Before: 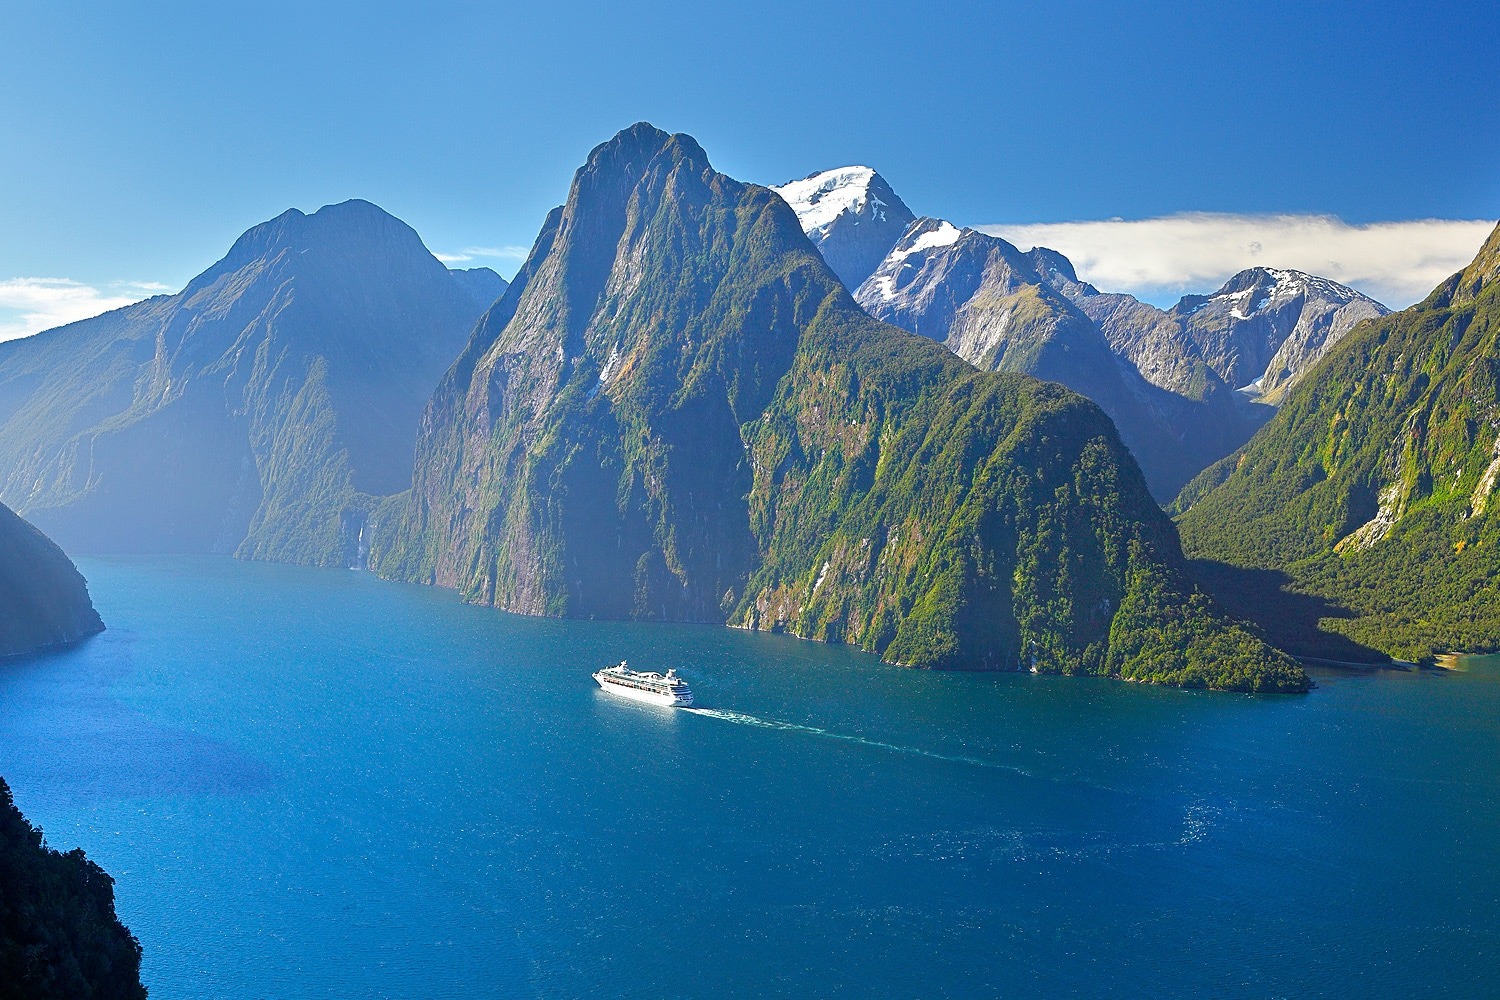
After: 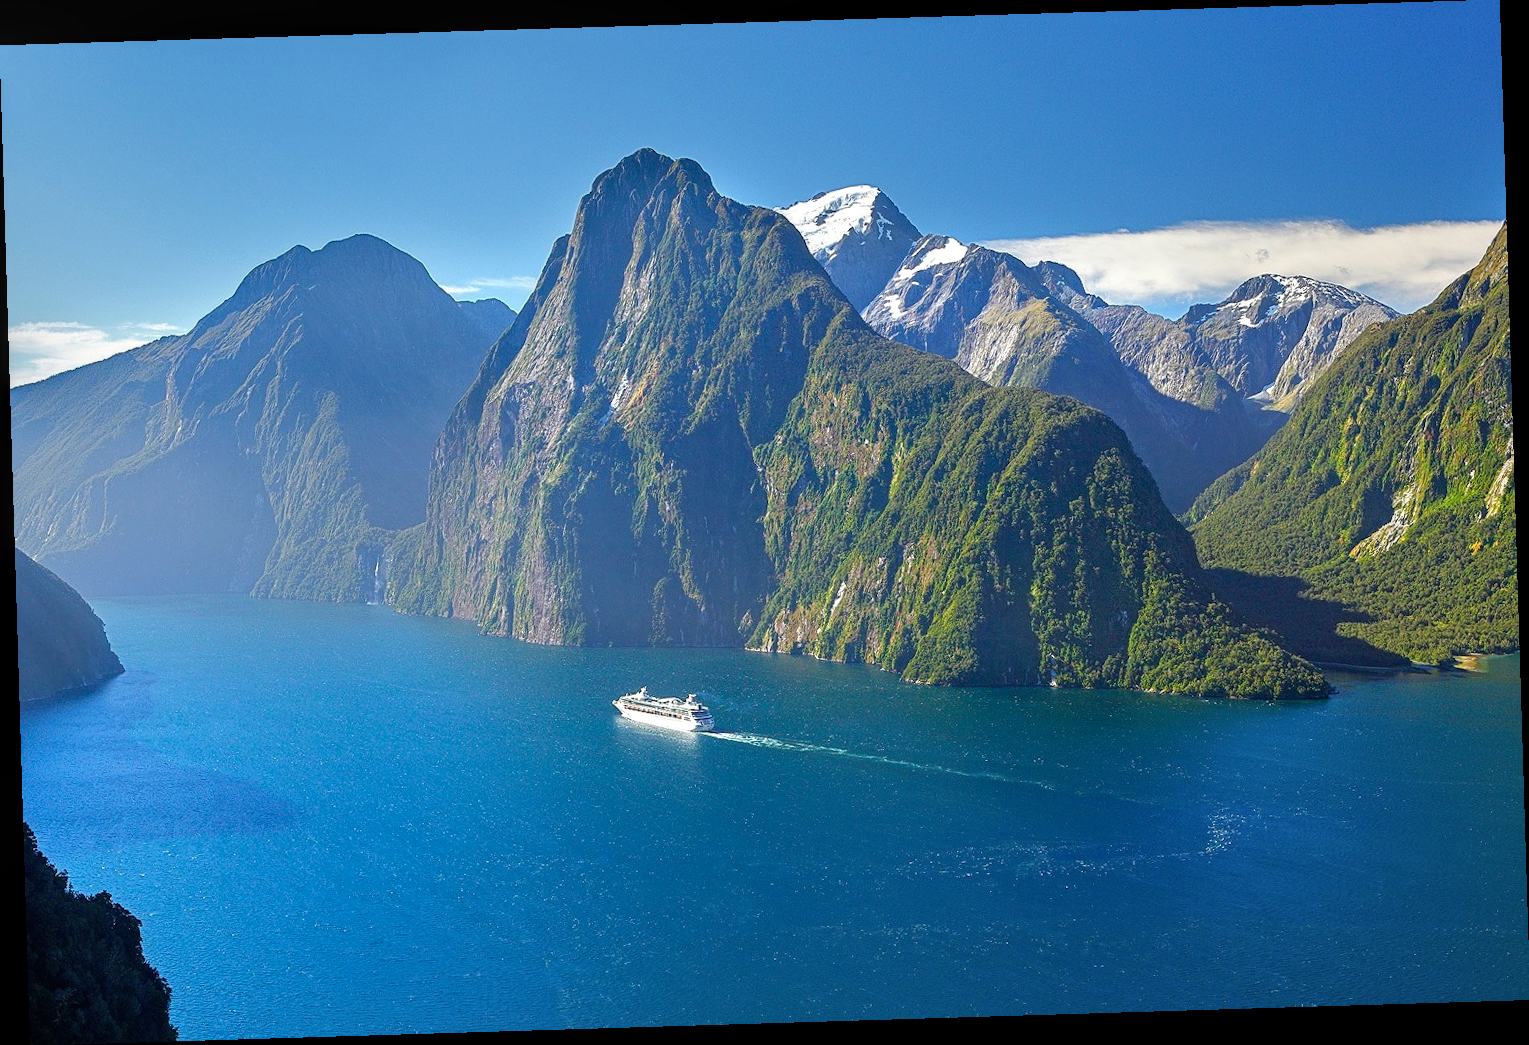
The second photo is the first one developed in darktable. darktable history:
rotate and perspective: rotation -1.75°, automatic cropping off
local contrast: on, module defaults
